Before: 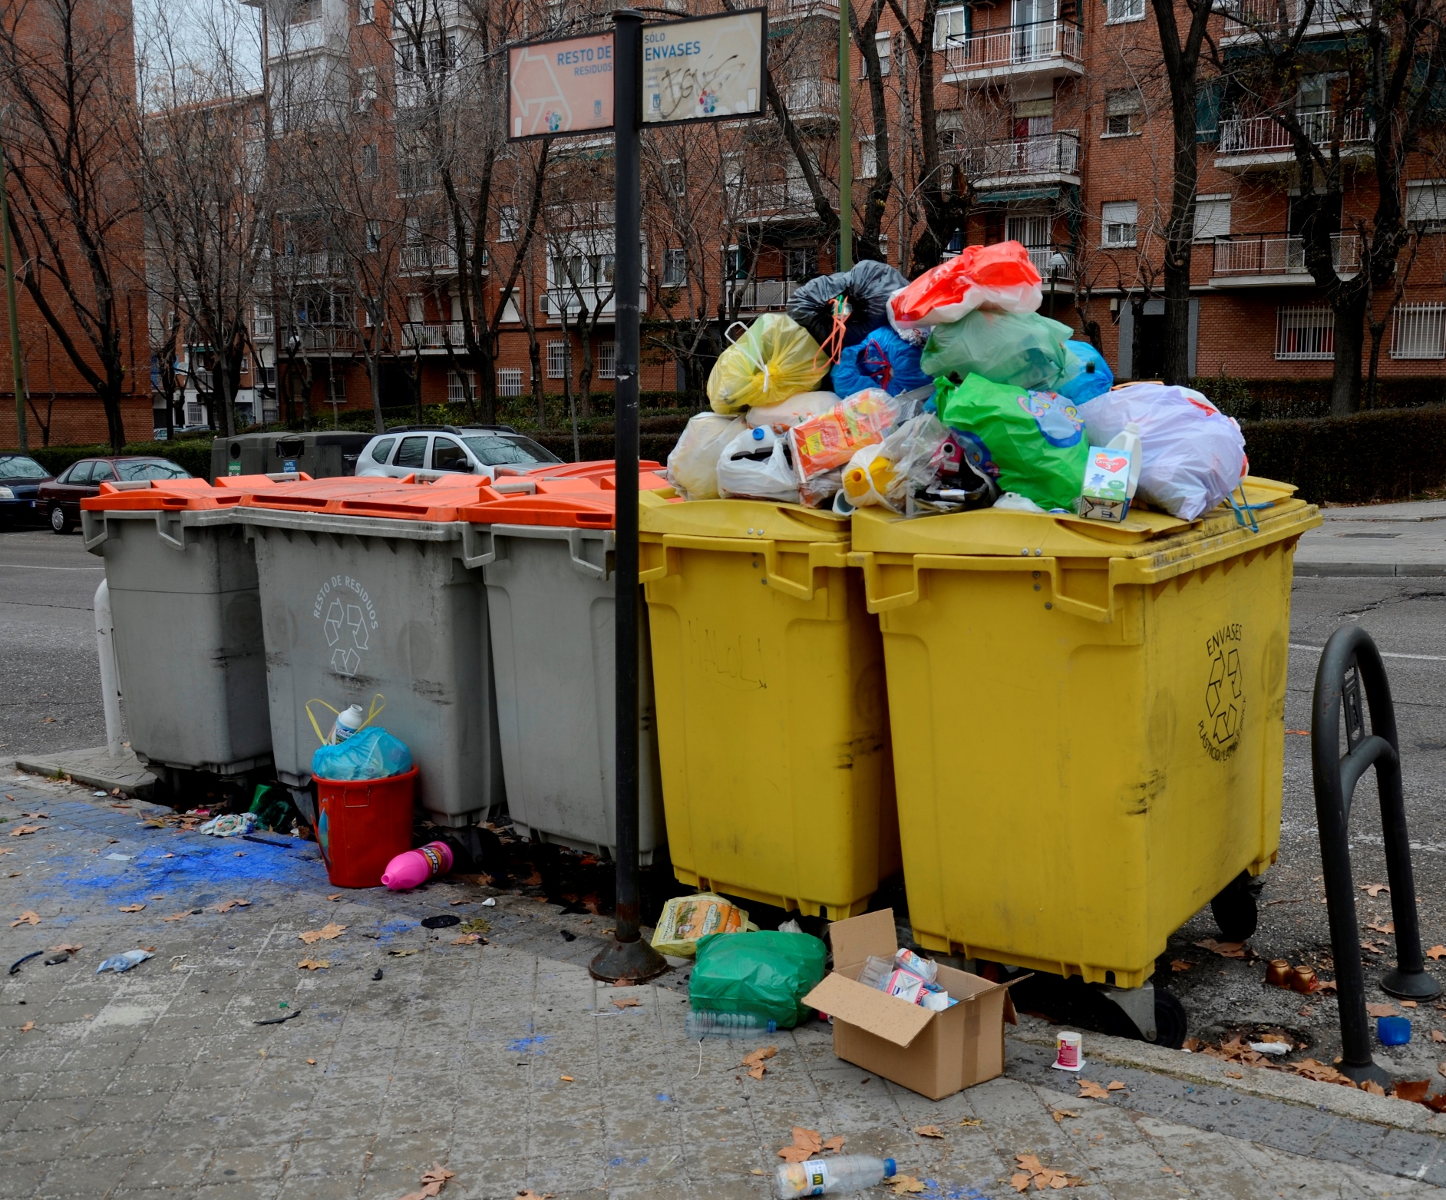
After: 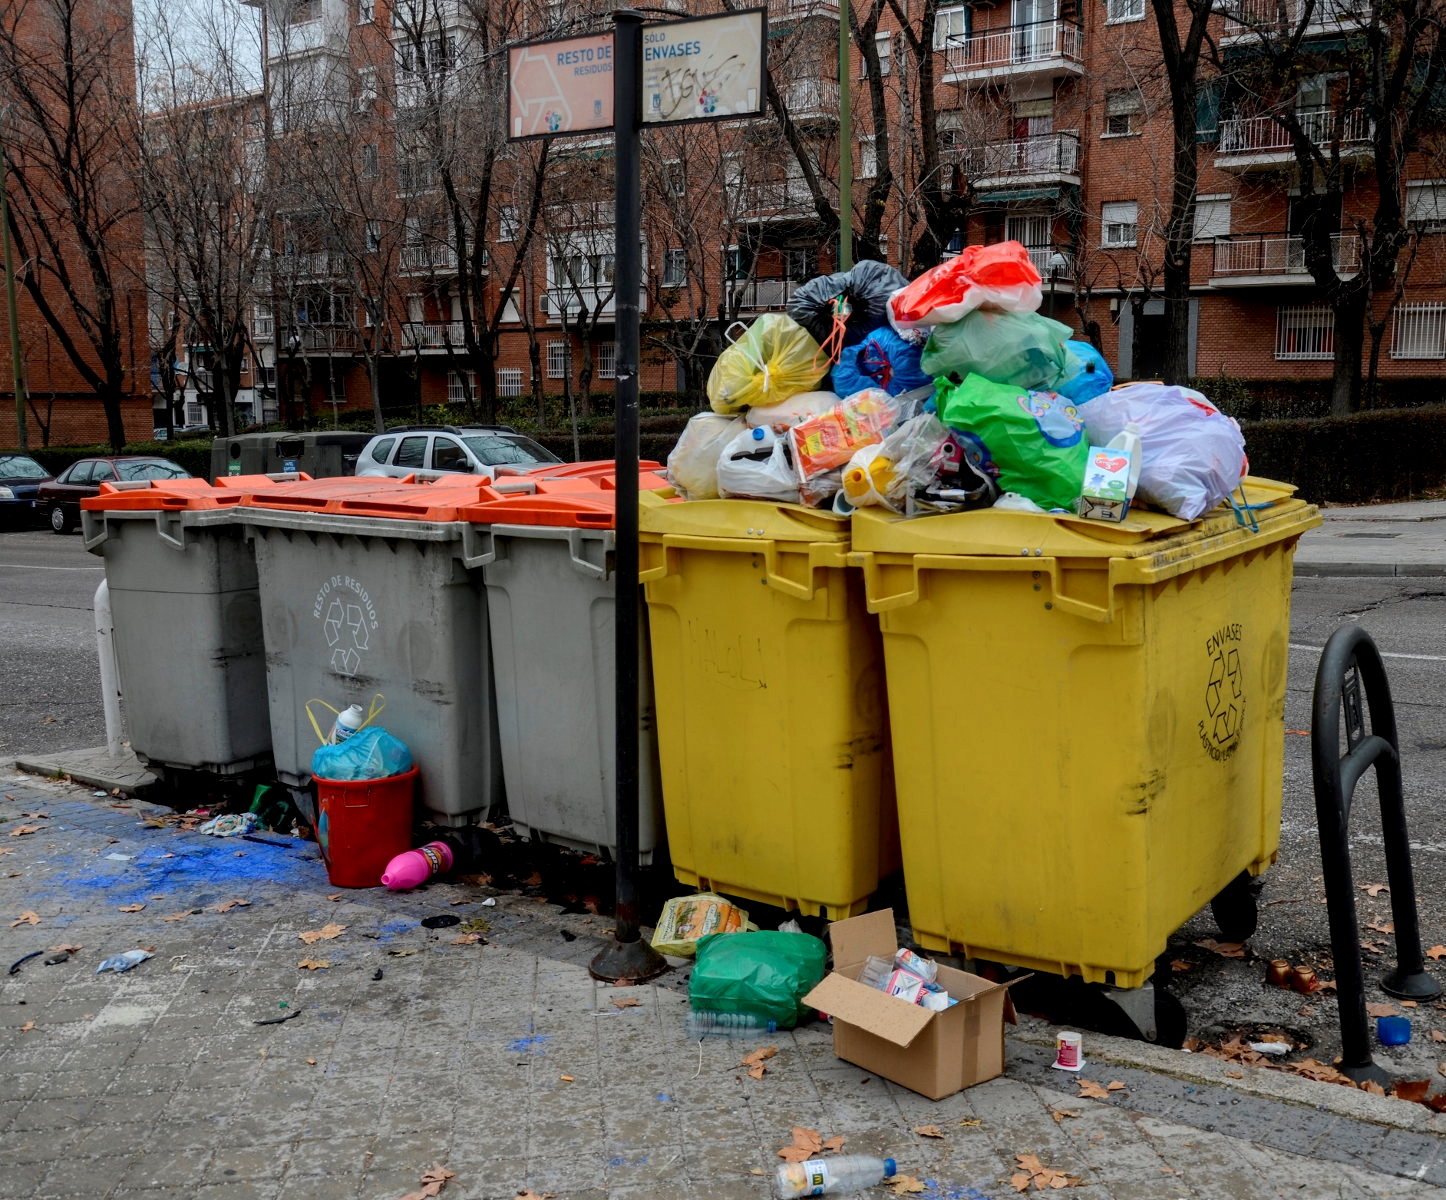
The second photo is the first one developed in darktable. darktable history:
local contrast: on, module defaults
exposure: exposure 0.014 EV, compensate highlight preservation false
